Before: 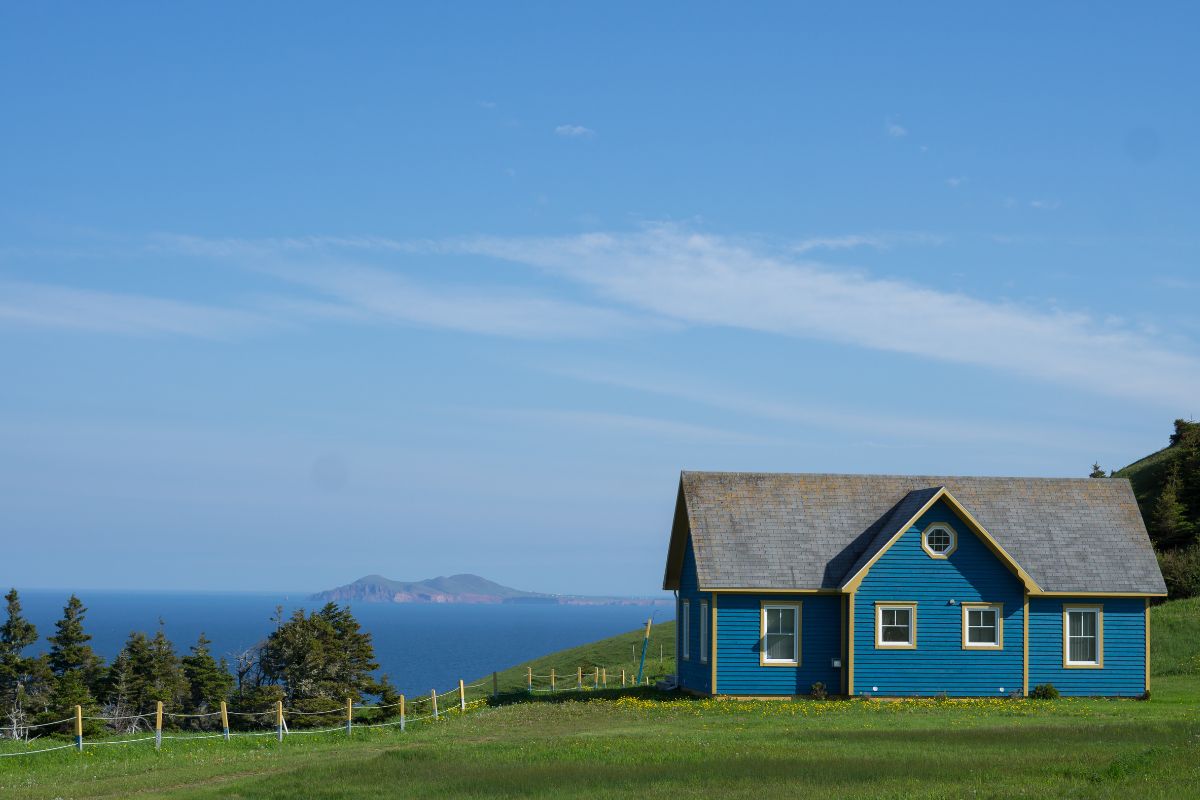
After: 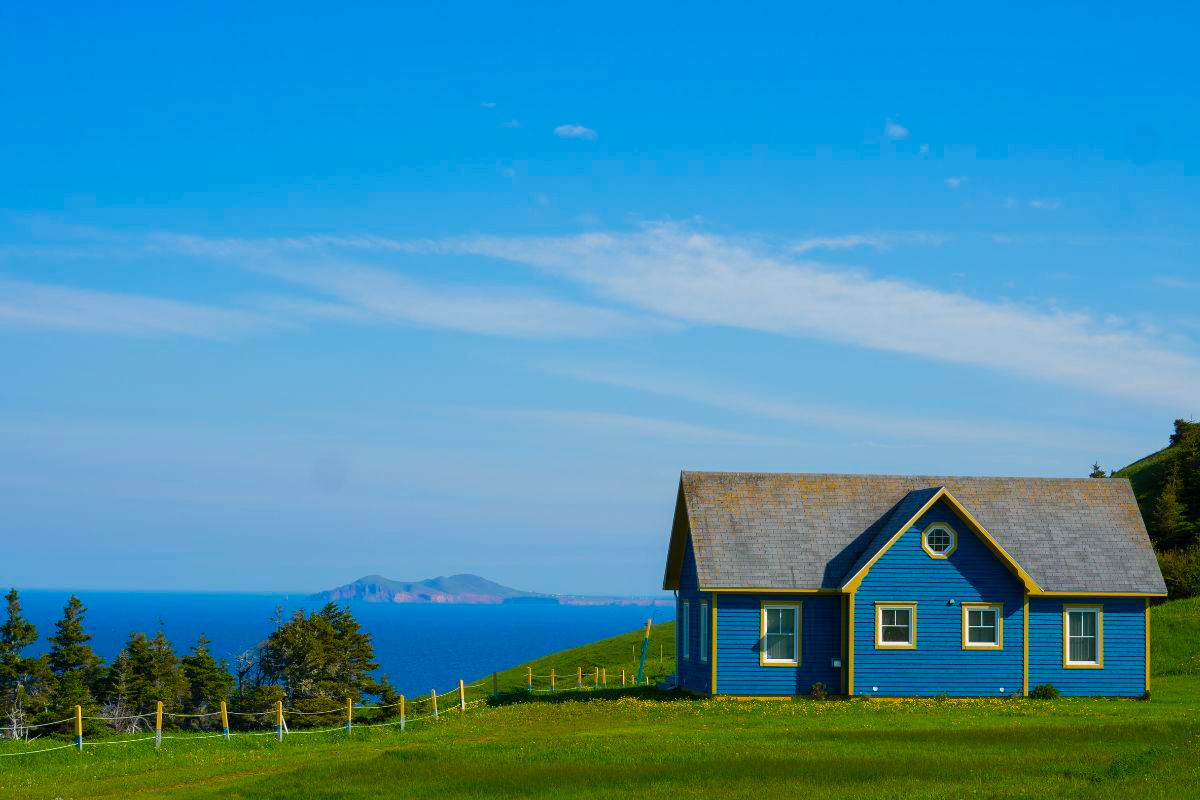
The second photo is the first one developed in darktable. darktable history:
color balance rgb: power › hue 74.34°, highlights gain › chroma 2.99%, highlights gain › hue 73.65°, linear chroma grading › global chroma 20.656%, perceptual saturation grading › global saturation 39.573%, perceptual saturation grading › highlights -25.136%, perceptual saturation grading › mid-tones 35.07%, perceptual saturation grading › shadows 34.792%
